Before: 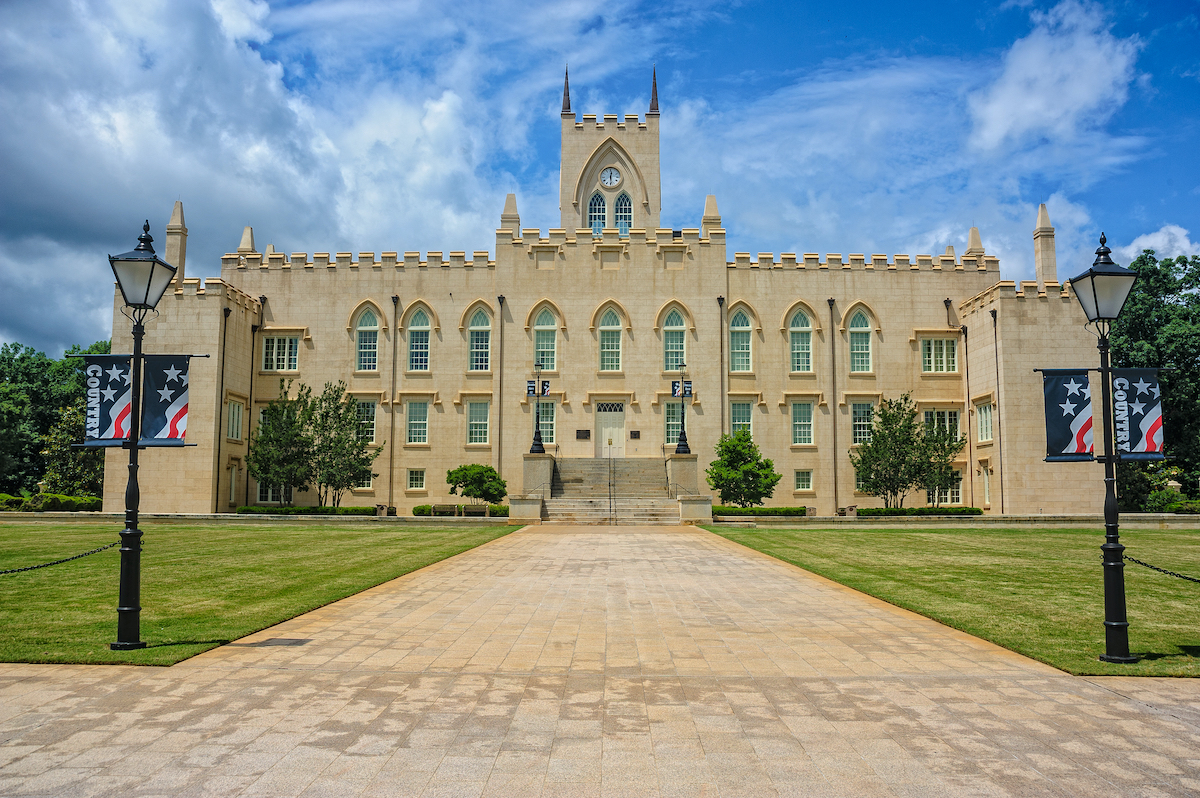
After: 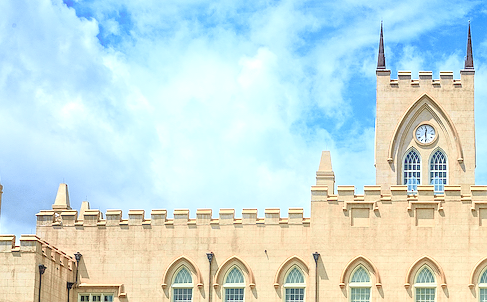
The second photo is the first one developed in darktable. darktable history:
crop: left 15.452%, top 5.459%, right 43.956%, bottom 56.62%
exposure: black level correction 0, exposure 0.7 EV, compensate exposure bias true, compensate highlight preservation false
sharpen: radius 0.969, amount 0.604
local contrast: on, module defaults
tone curve: curves: ch0 [(0, 0.009) (0.105, 0.08) (0.195, 0.18) (0.283, 0.316) (0.384, 0.434) (0.485, 0.531) (0.638, 0.69) (0.81, 0.872) (1, 0.977)]; ch1 [(0, 0) (0.161, 0.092) (0.35, 0.33) (0.379, 0.401) (0.456, 0.469) (0.498, 0.502) (0.52, 0.536) (0.586, 0.617) (0.635, 0.655) (1, 1)]; ch2 [(0, 0) (0.371, 0.362) (0.437, 0.437) (0.483, 0.484) (0.53, 0.515) (0.56, 0.571) (0.622, 0.606) (1, 1)], color space Lab, independent channels, preserve colors none
tone equalizer: -7 EV 0.15 EV, -6 EV 0.6 EV, -5 EV 1.15 EV, -4 EV 1.33 EV, -3 EV 1.15 EV, -2 EV 0.6 EV, -1 EV 0.15 EV, mask exposure compensation -0.5 EV
bloom: size 9%, threshold 100%, strength 7%
